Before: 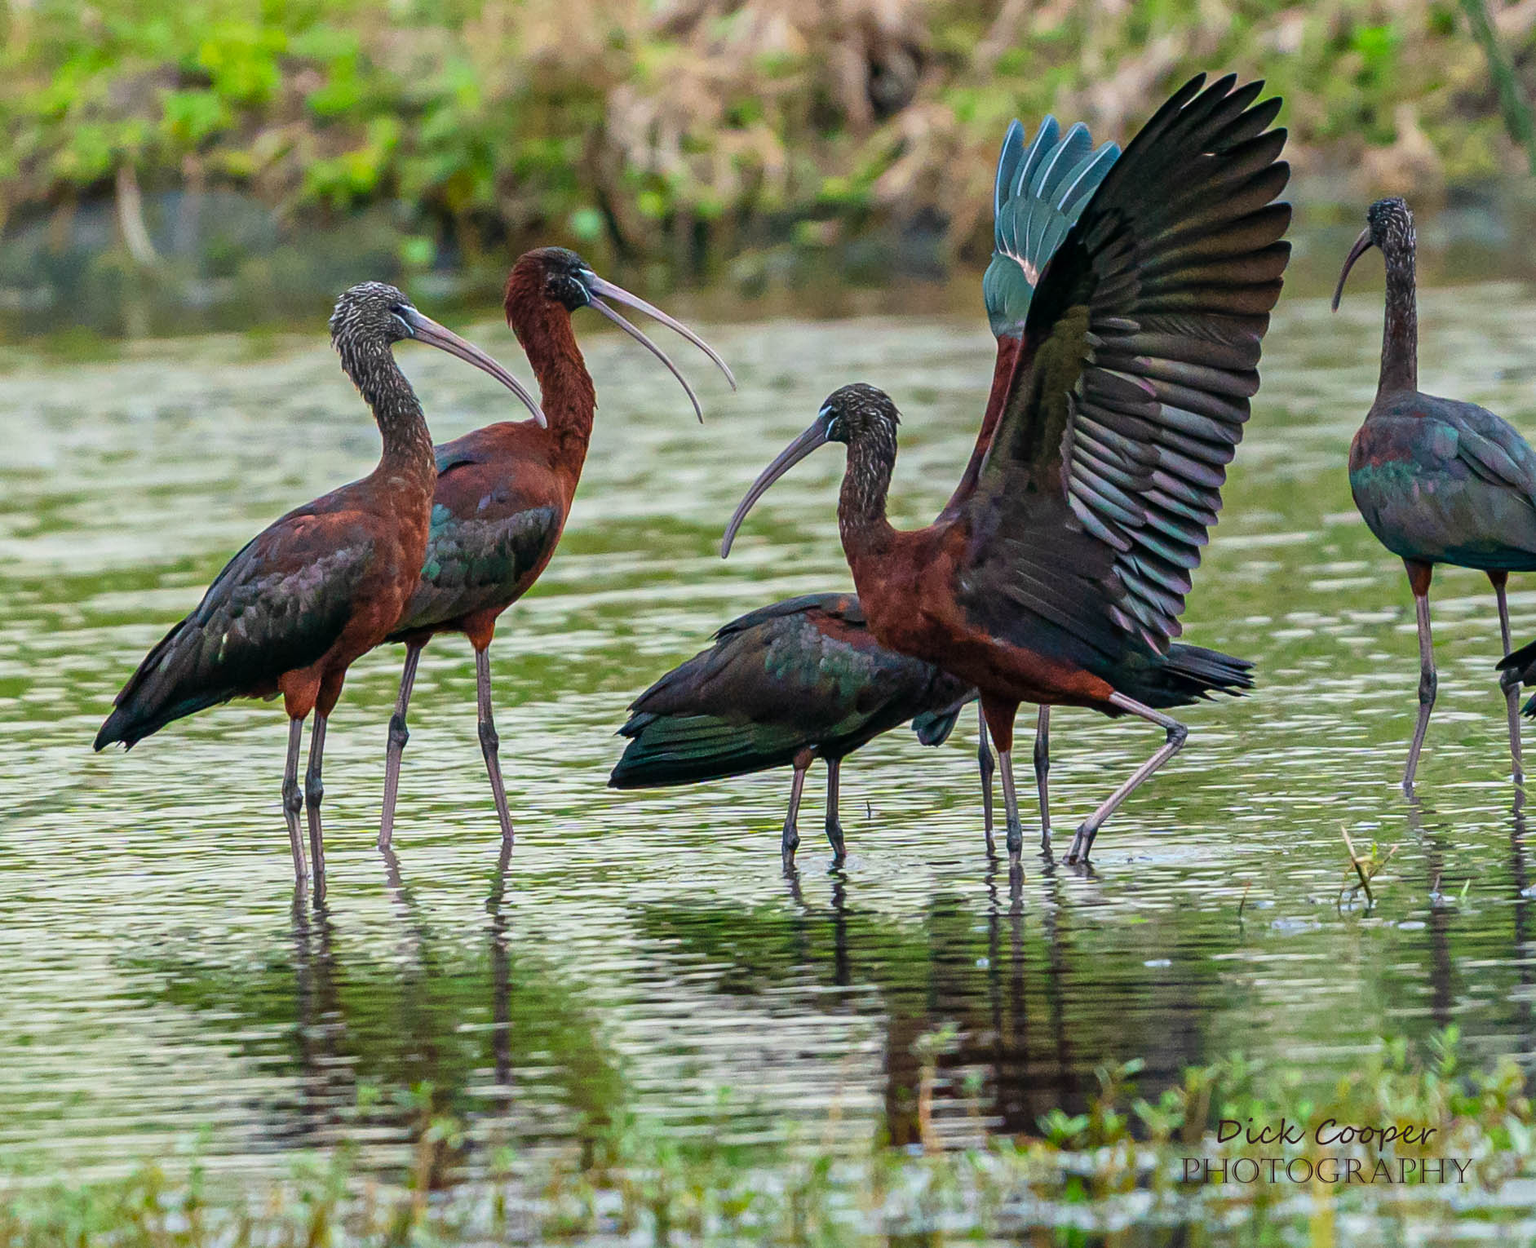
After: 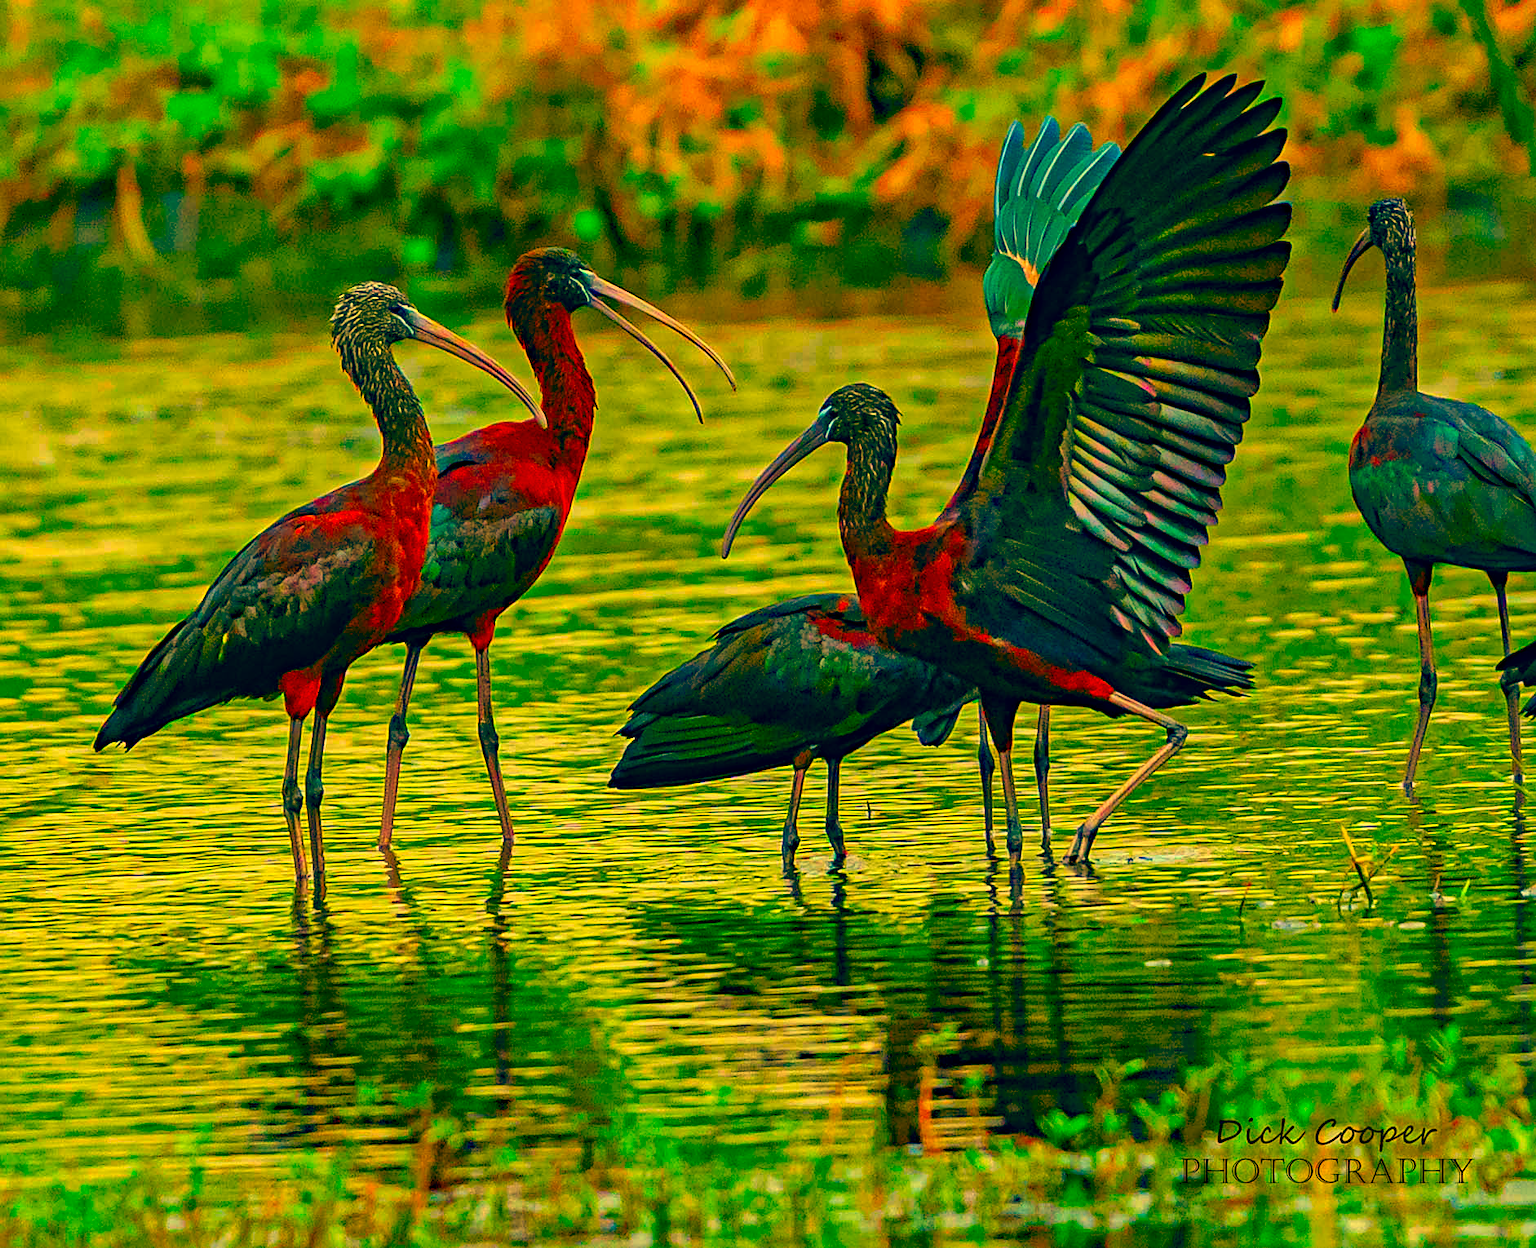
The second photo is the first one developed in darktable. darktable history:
haze removal: strength 0.53, distance 0.925, compatibility mode true, adaptive false
sharpen: radius 1.864, amount 0.398, threshold 1.271
white balance: red 1.138, green 0.996, blue 0.812
tone equalizer: on, module defaults
color balance: lift [1.005, 0.99, 1.007, 1.01], gamma [1, 1.034, 1.032, 0.966], gain [0.873, 1.055, 1.067, 0.933]
color correction: highlights a* 1.59, highlights b* -1.7, saturation 2.48
exposure: black level correction 0.01, exposure 0.014 EV, compensate highlight preservation false
shadows and highlights: soften with gaussian
